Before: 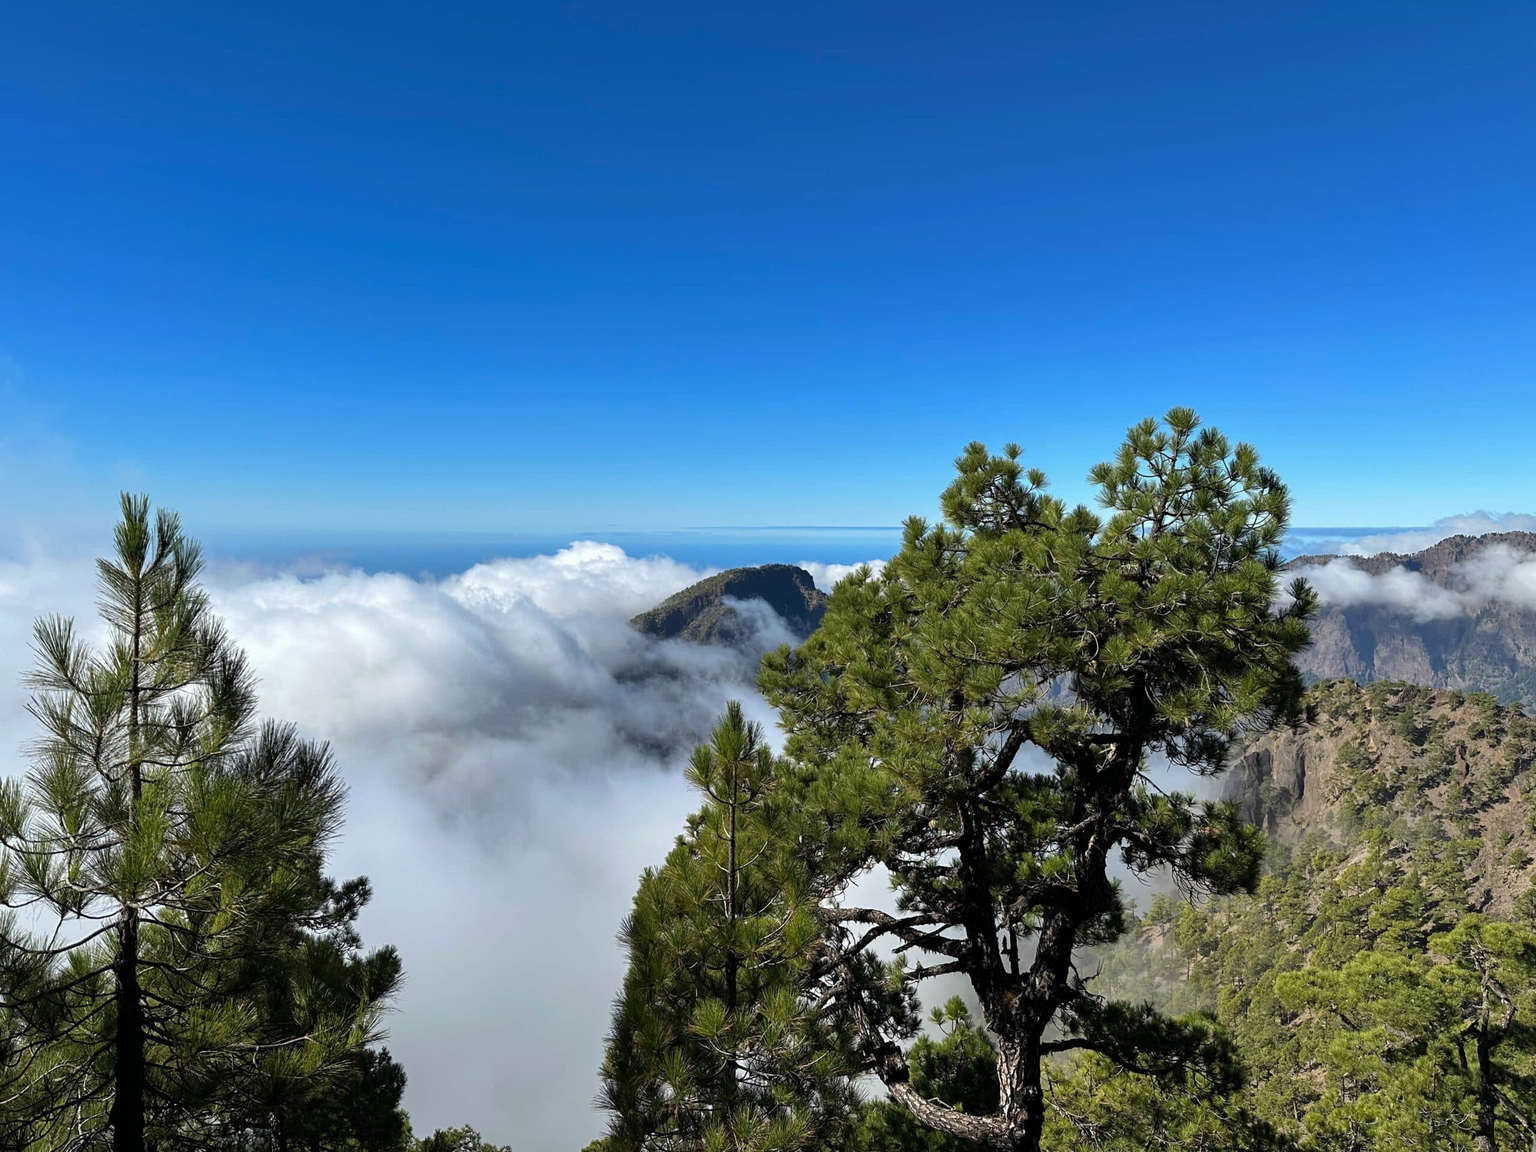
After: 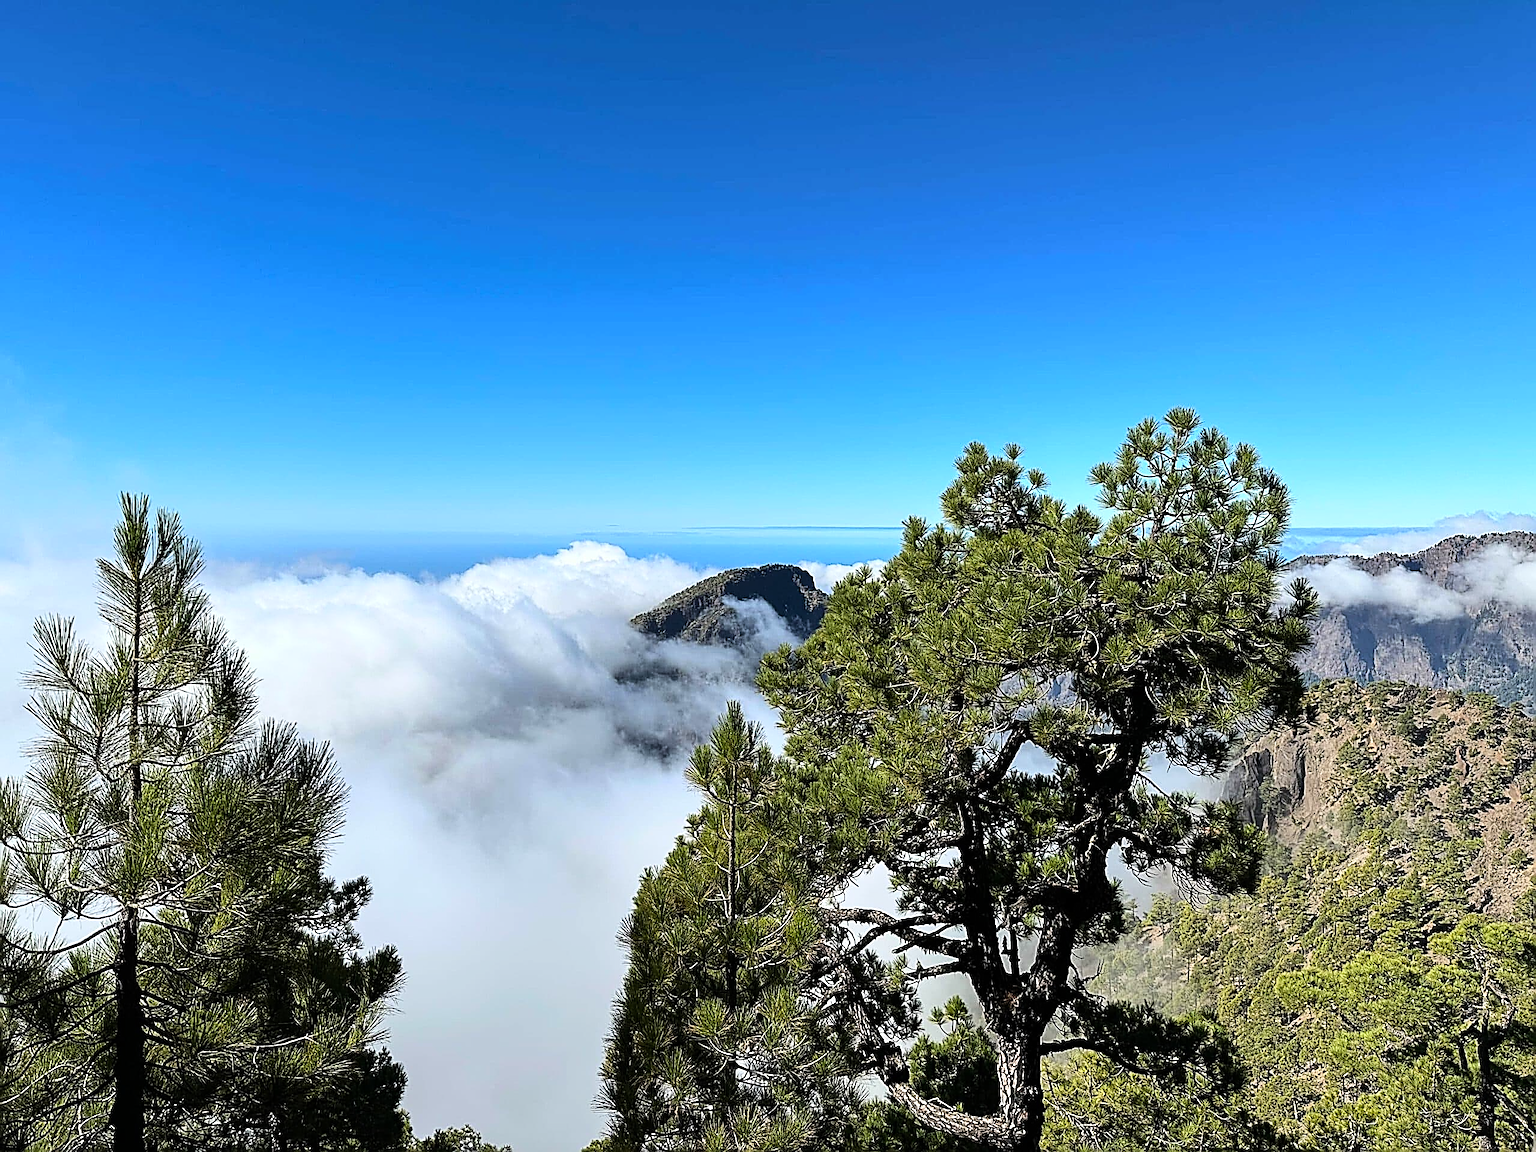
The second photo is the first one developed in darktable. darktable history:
sharpen: amount 1.99
base curve: curves: ch0 [(0, 0) (0.032, 0.025) (0.121, 0.166) (0.206, 0.329) (0.605, 0.79) (1, 1)]
